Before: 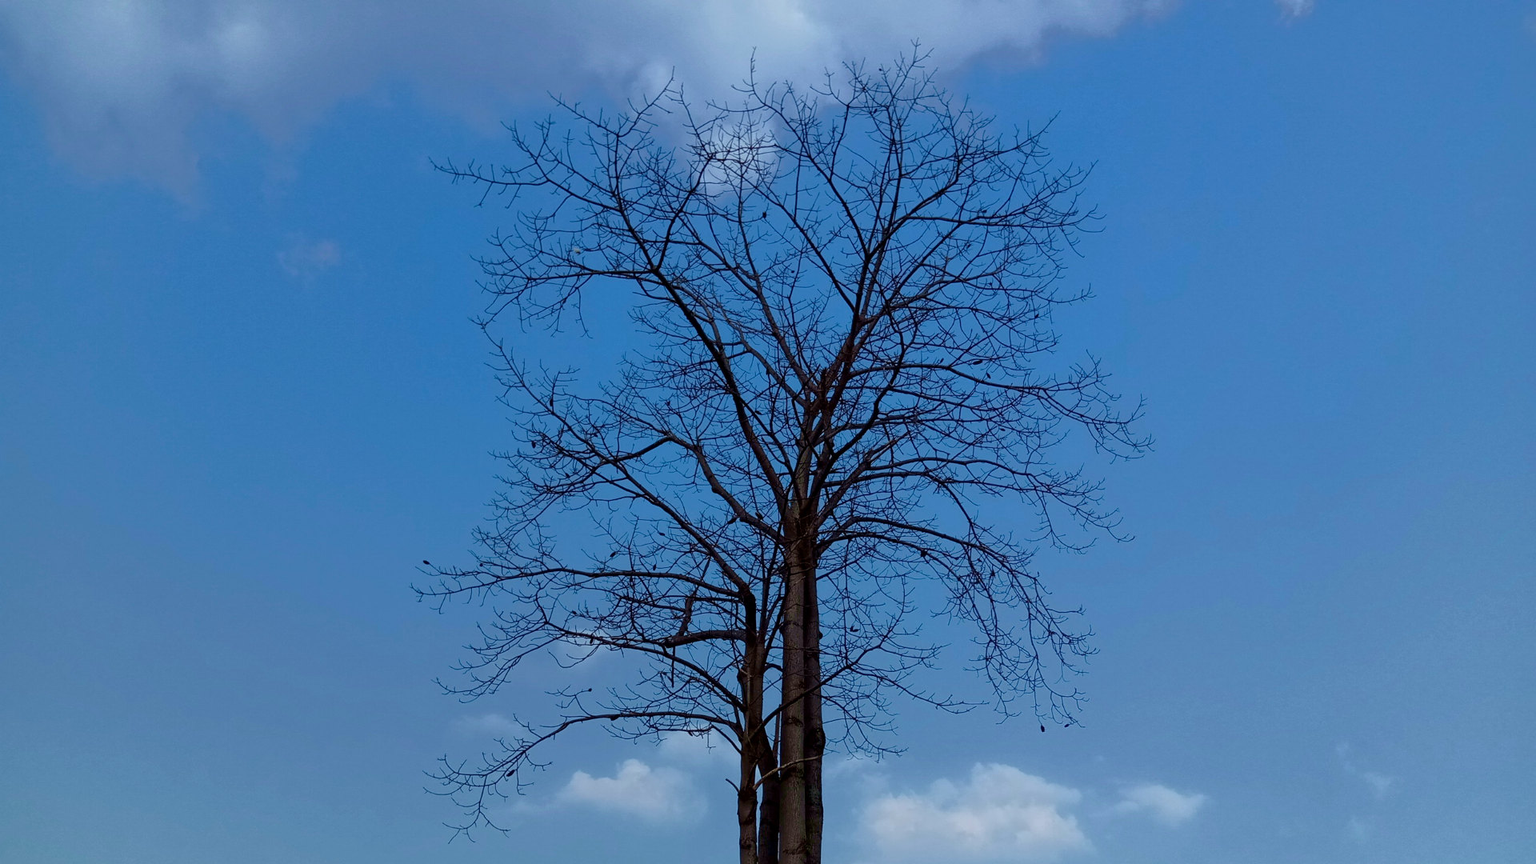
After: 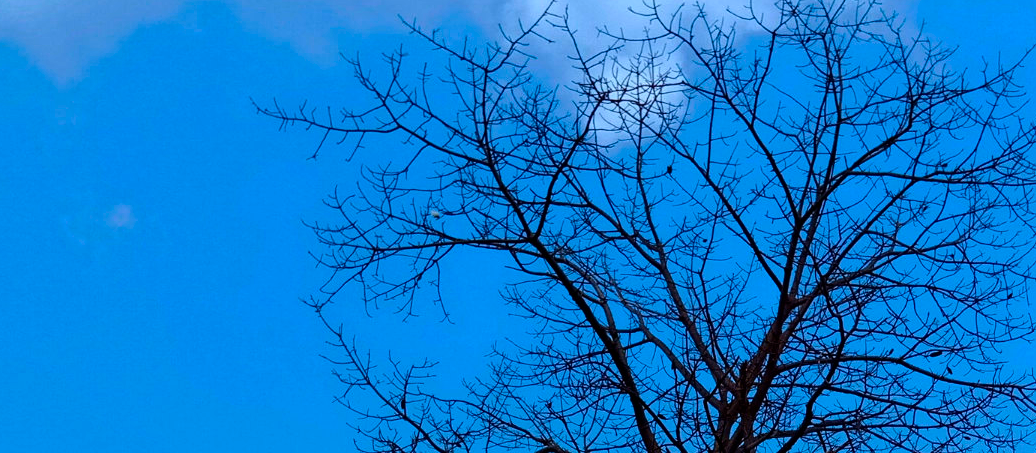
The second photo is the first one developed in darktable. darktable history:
tone equalizer: -8 EV -0.723 EV, -7 EV -0.708 EV, -6 EV -0.617 EV, -5 EV -0.399 EV, -3 EV 0.385 EV, -2 EV 0.6 EV, -1 EV 0.679 EV, +0 EV 0.777 EV, edges refinement/feathering 500, mask exposure compensation -1.57 EV, preserve details no
crop: left 14.918%, top 9.231%, right 31.122%, bottom 48.743%
color balance rgb: linear chroma grading › global chroma 15.516%, perceptual saturation grading › global saturation 10.482%, perceptual brilliance grading › global brilliance 2.351%, perceptual brilliance grading › highlights -3.565%, global vibrance 20%
